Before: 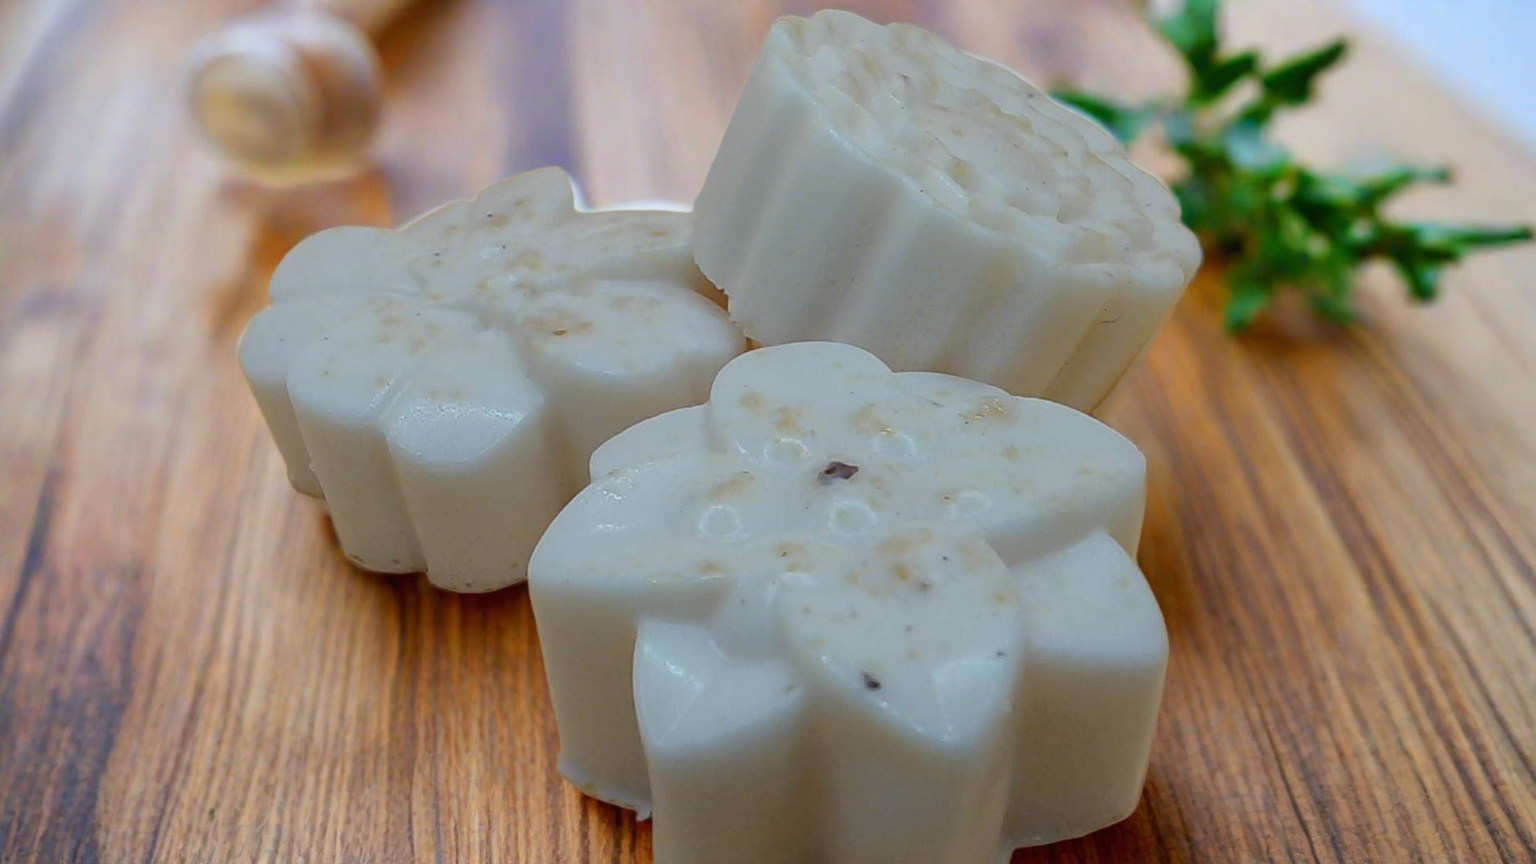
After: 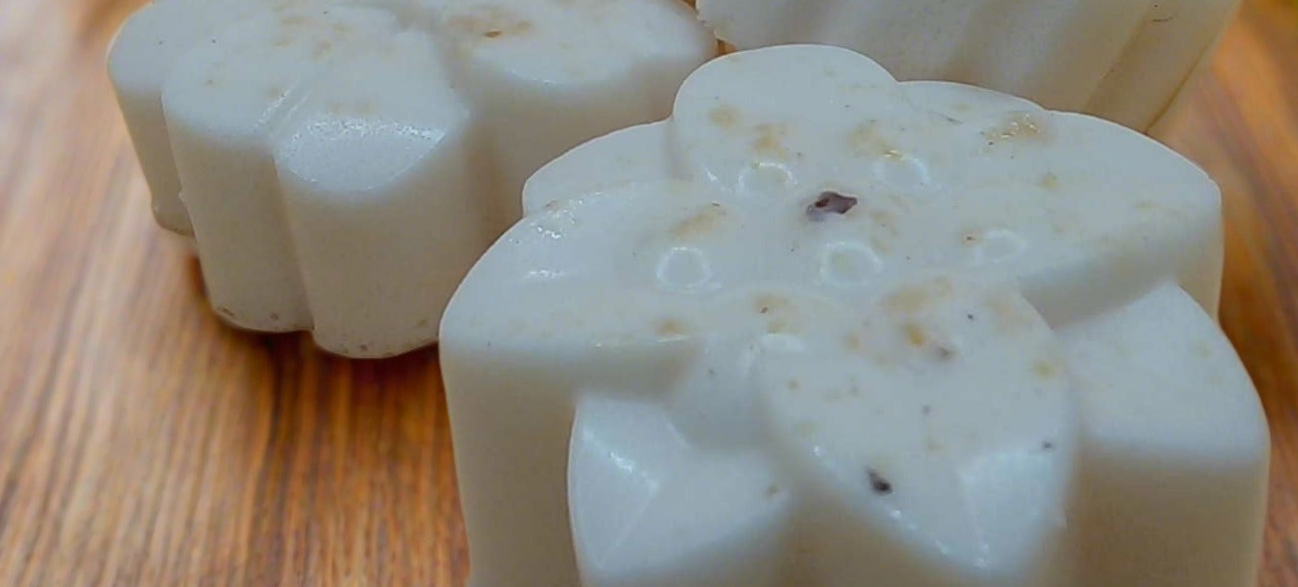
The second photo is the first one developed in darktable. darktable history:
crop: left 13.312%, top 31.28%, right 24.627%, bottom 15.582%
tone equalizer: on, module defaults
rotate and perspective: rotation 0.128°, lens shift (vertical) -0.181, lens shift (horizontal) -0.044, shear 0.001, automatic cropping off
